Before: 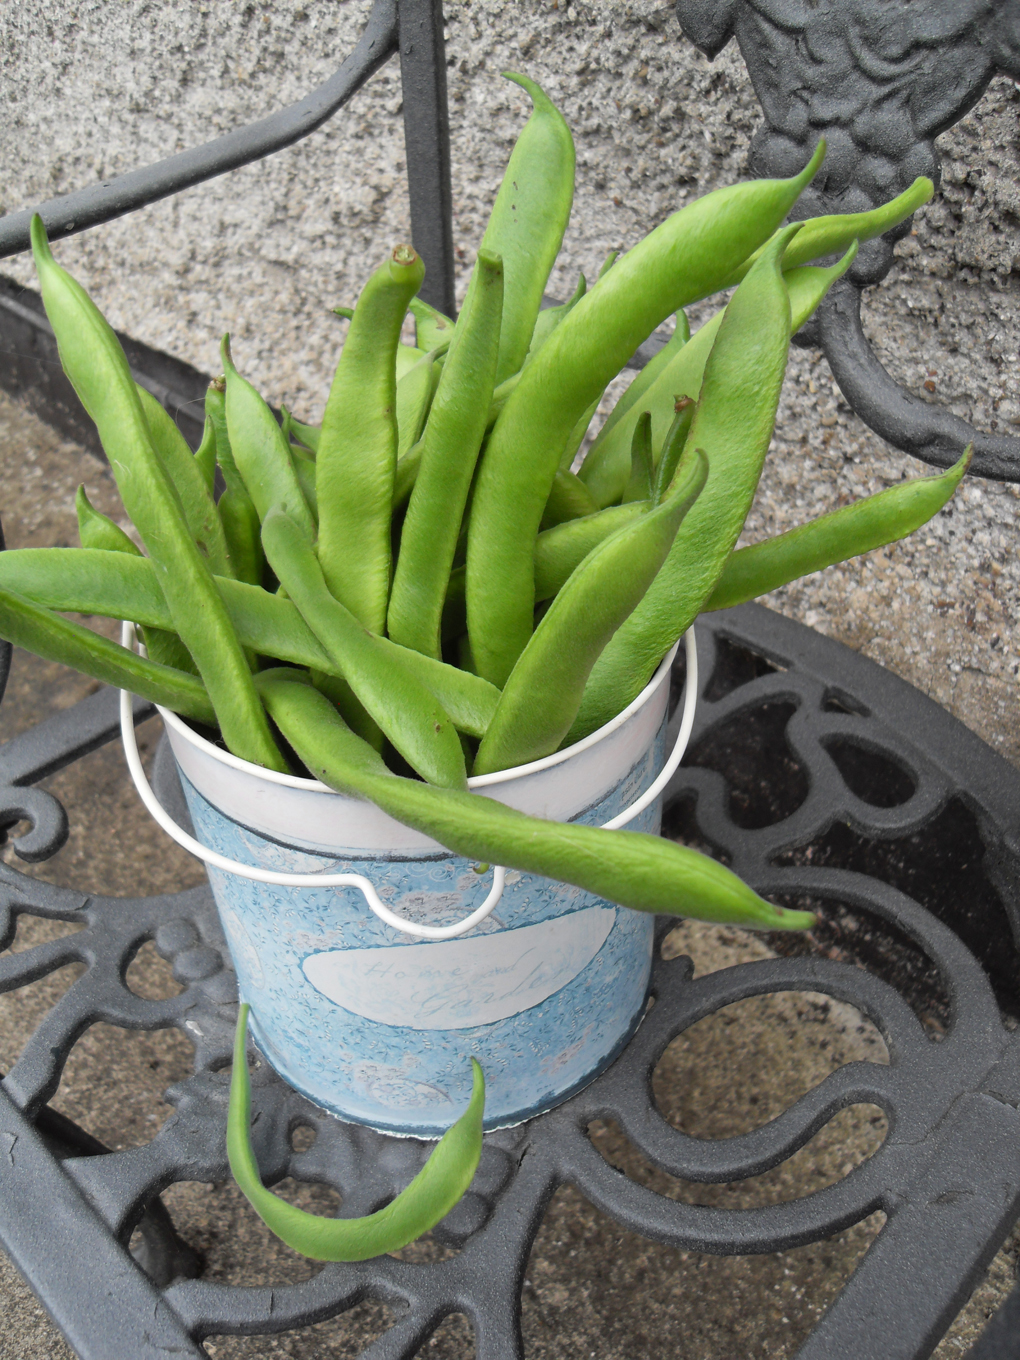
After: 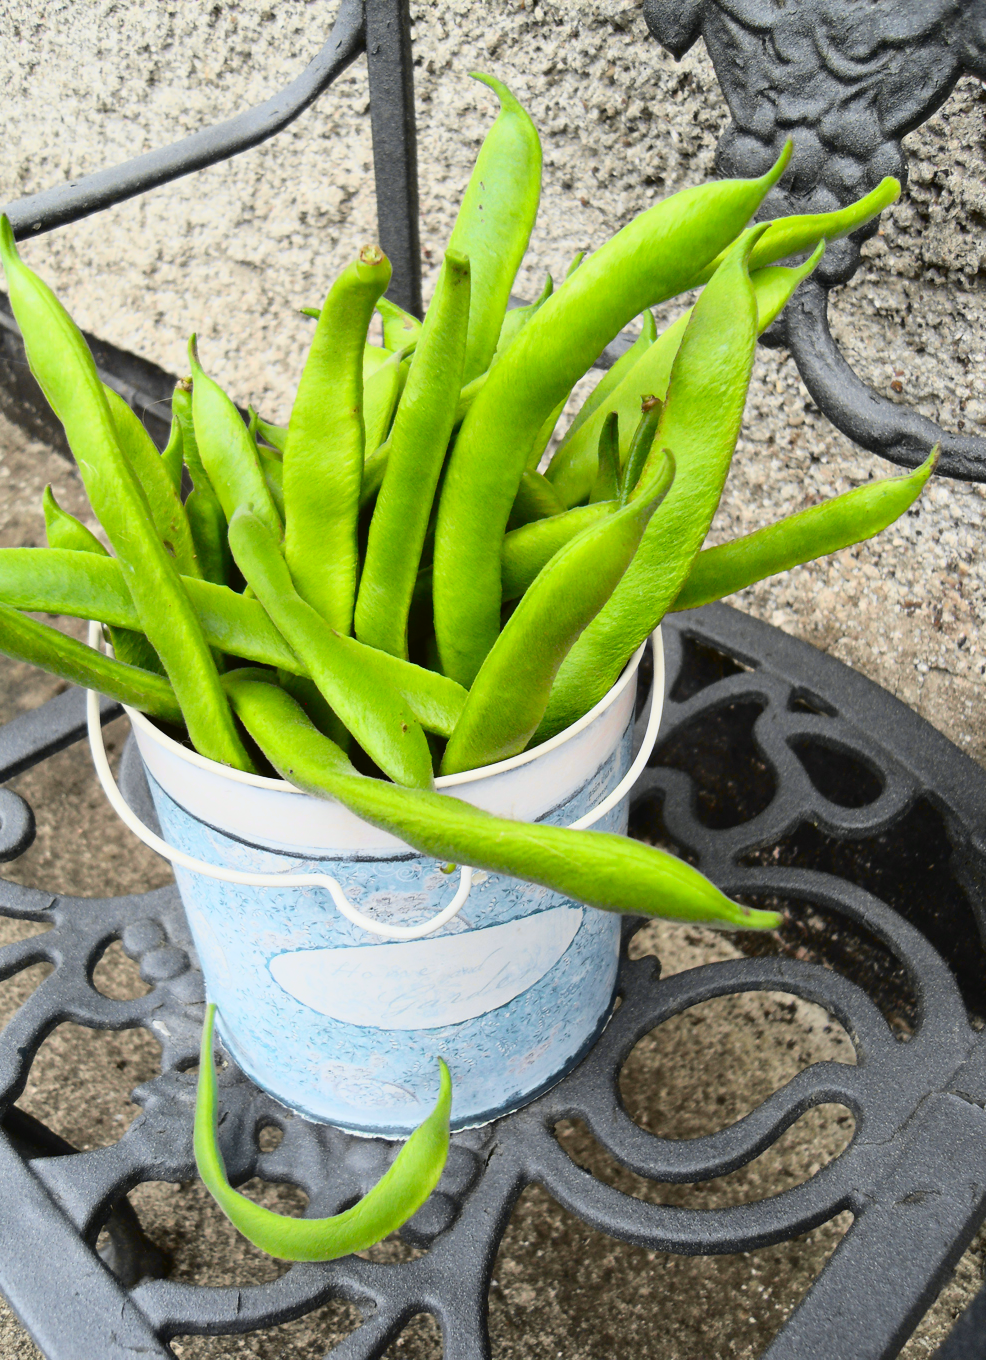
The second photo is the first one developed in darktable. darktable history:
exposure: black level correction 0.001, exposure 0.014 EV, compensate highlight preservation false
crop and rotate: left 3.238%
tone curve: curves: ch0 [(0.003, 0.023) (0.071, 0.052) (0.236, 0.197) (0.466, 0.557) (0.625, 0.761) (0.783, 0.9) (0.994, 0.968)]; ch1 [(0, 0) (0.262, 0.227) (0.417, 0.386) (0.469, 0.467) (0.502, 0.498) (0.528, 0.53) (0.573, 0.579) (0.605, 0.621) (0.644, 0.671) (0.686, 0.728) (0.994, 0.987)]; ch2 [(0, 0) (0.262, 0.188) (0.385, 0.353) (0.427, 0.424) (0.495, 0.493) (0.515, 0.54) (0.547, 0.561) (0.589, 0.613) (0.644, 0.748) (1, 1)], color space Lab, independent channels, preserve colors none
